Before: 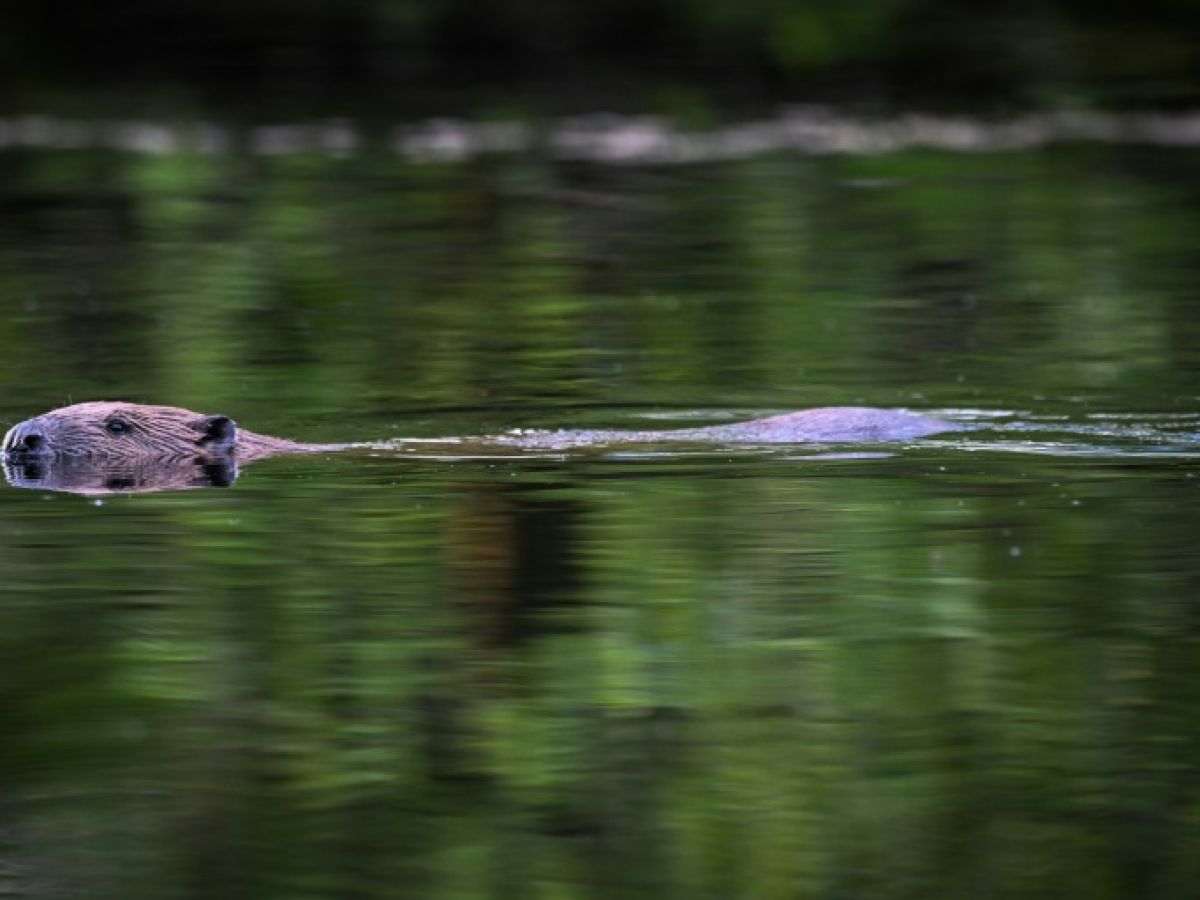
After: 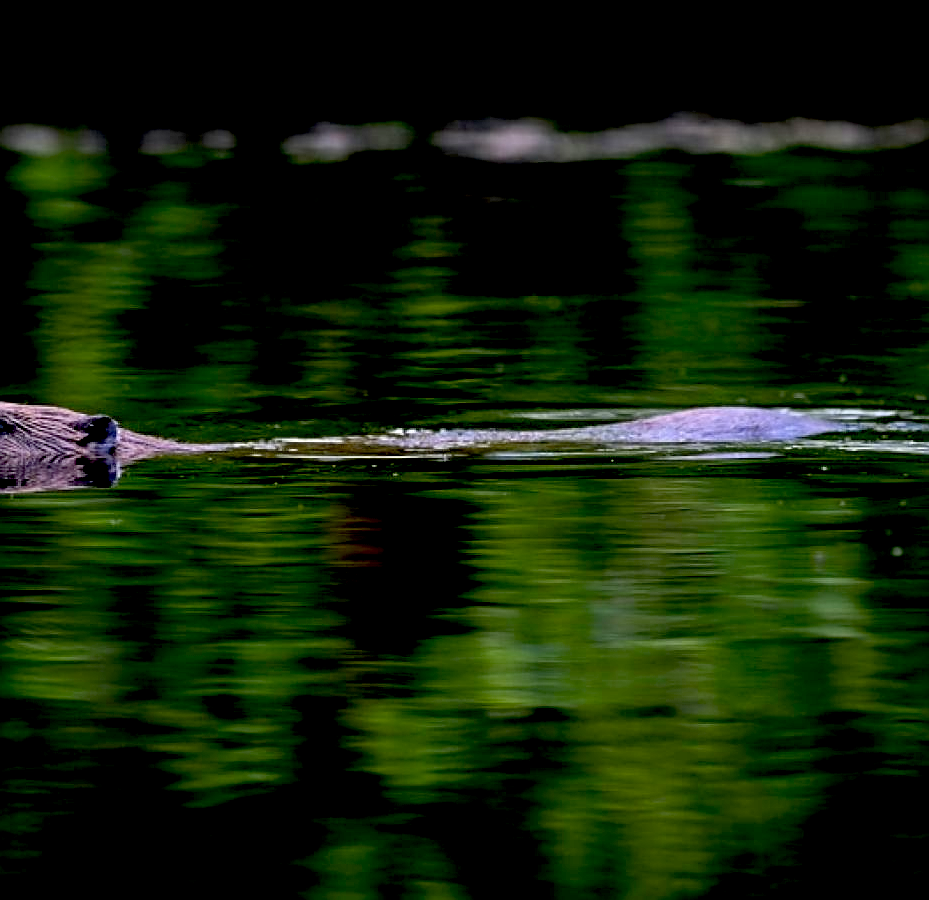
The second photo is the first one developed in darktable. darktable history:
sharpen: on, module defaults
exposure: black level correction 0.047, exposure 0.013 EV, compensate highlight preservation false
crop: left 9.88%, right 12.664%
